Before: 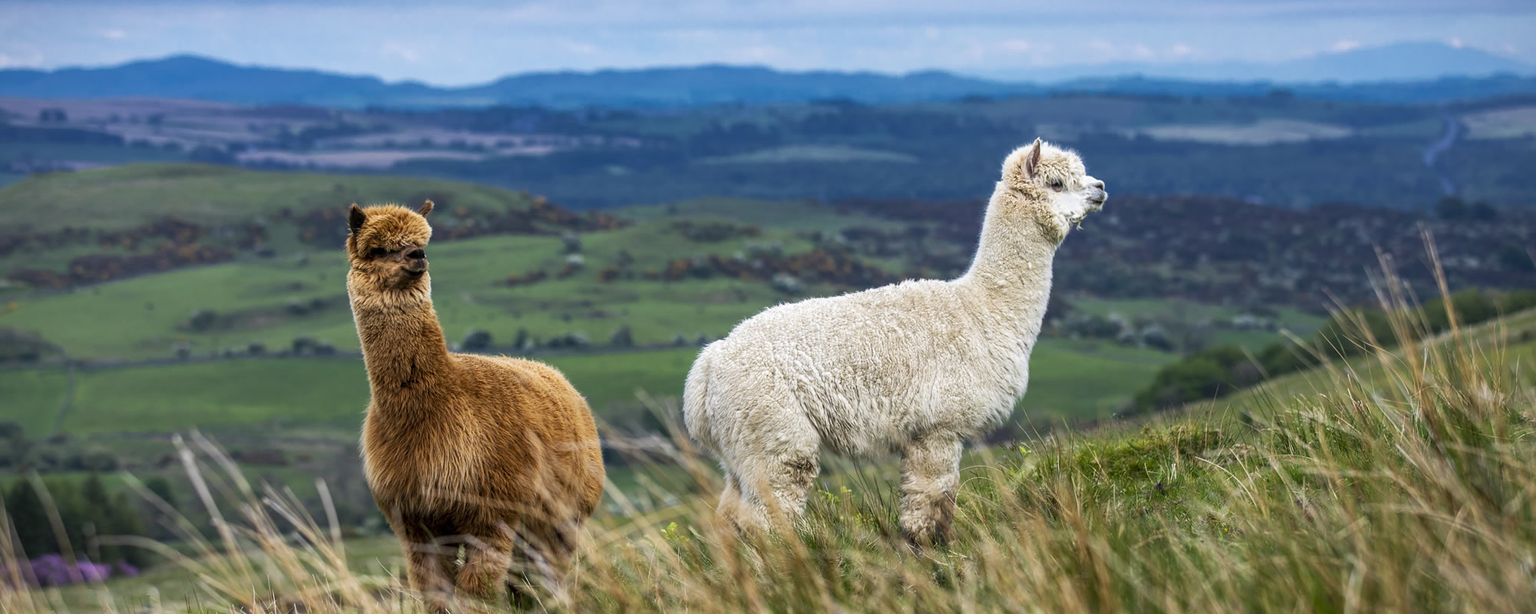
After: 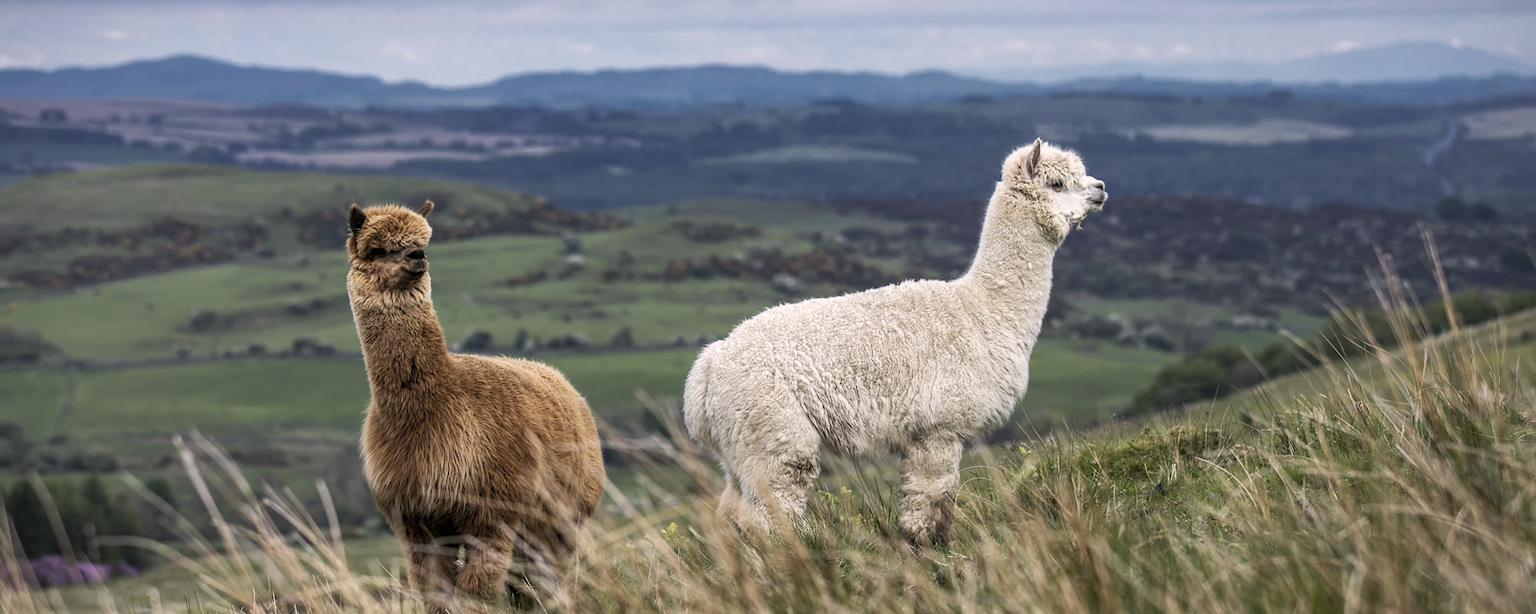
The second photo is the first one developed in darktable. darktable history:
color correction: highlights a* 5.59, highlights b* 5.17, saturation 0.654
